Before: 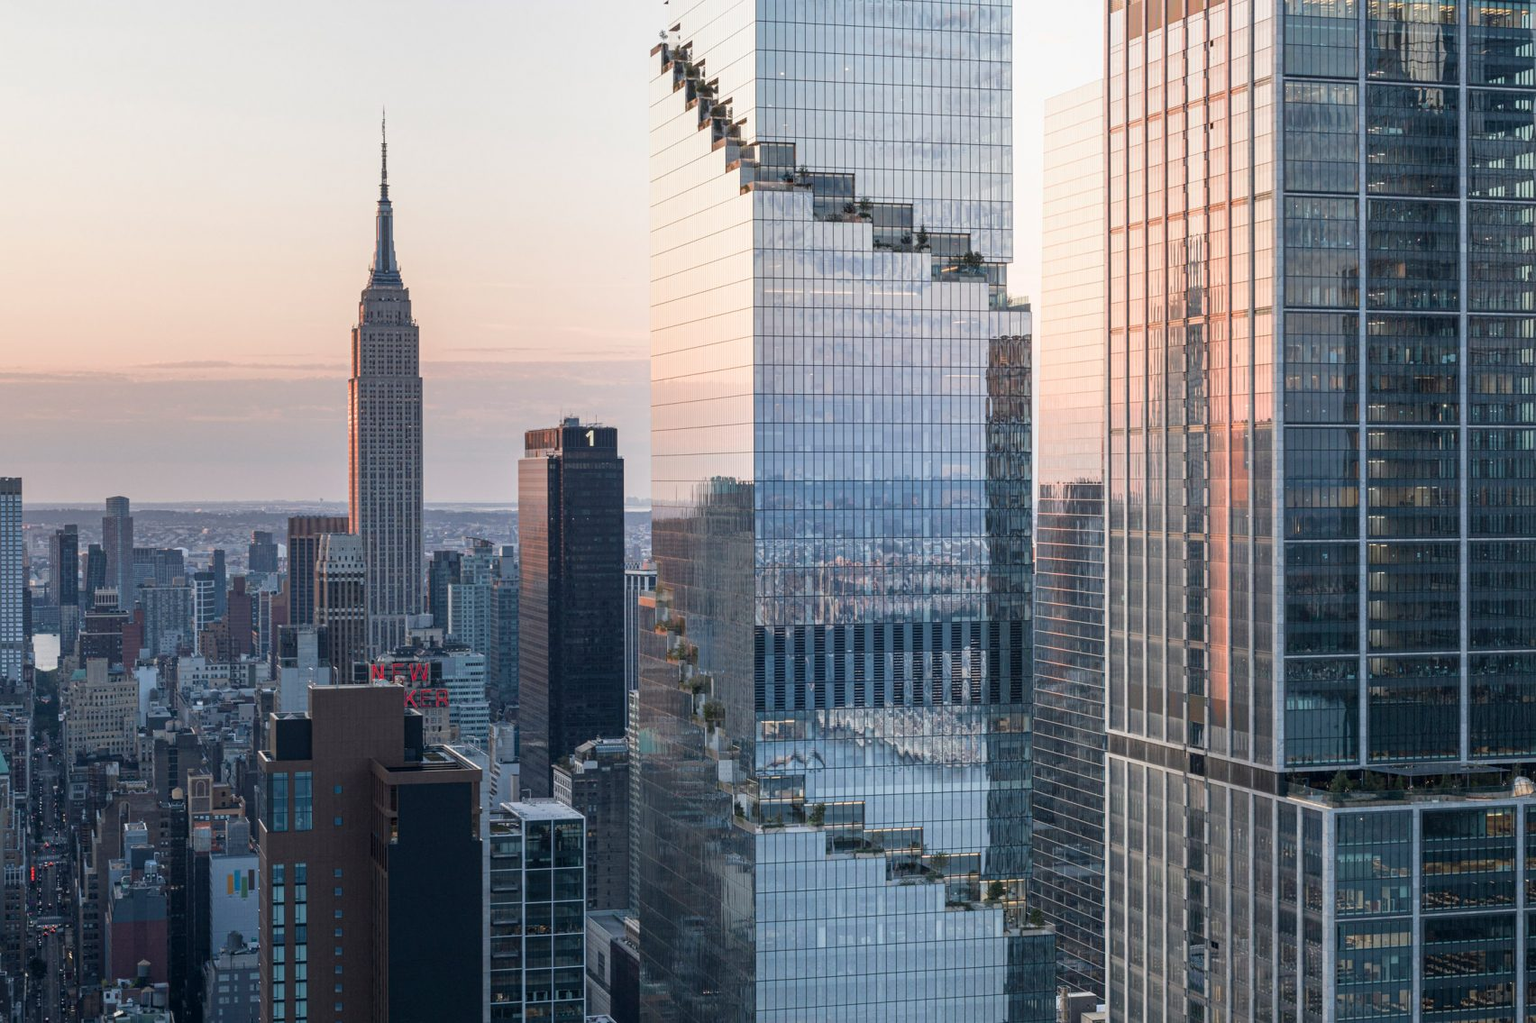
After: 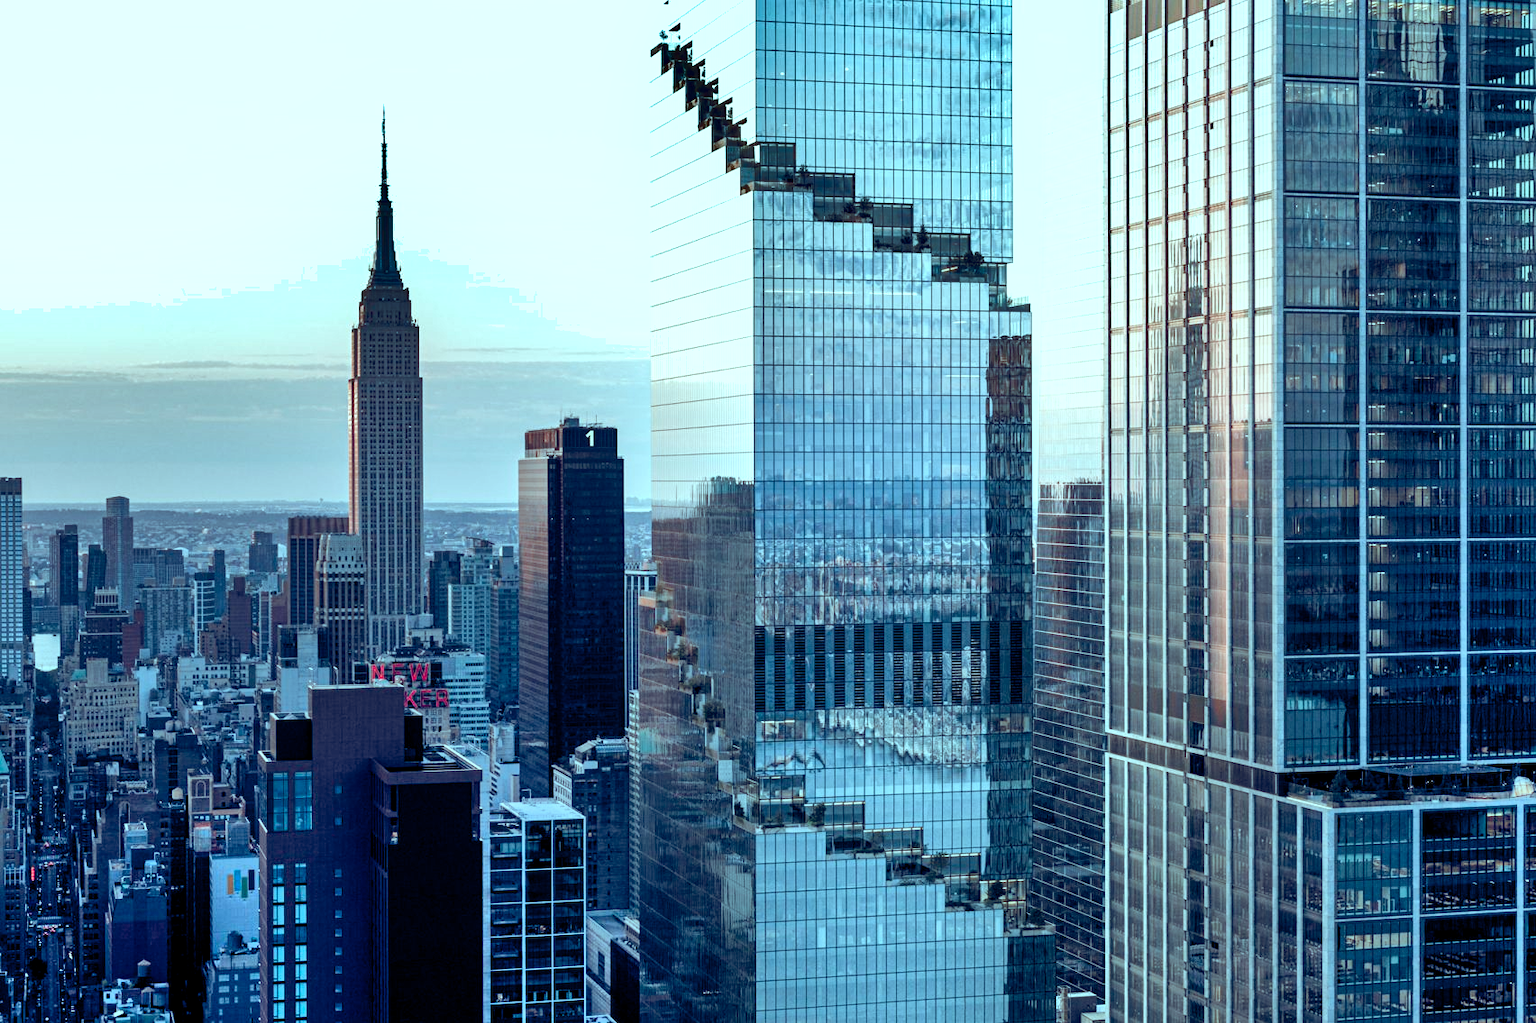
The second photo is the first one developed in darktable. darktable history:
tone equalizer: -8 EV -1.11 EV, -7 EV -0.982 EV, -6 EV -0.888 EV, -5 EV -0.551 EV, -3 EV 0.565 EV, -2 EV 0.894 EV, -1 EV 0.99 EV, +0 EV 1.08 EV, edges refinement/feathering 500, mask exposure compensation -1.57 EV, preserve details no
color balance rgb: shadows lift › chroma 0.823%, shadows lift › hue 112.91°, power › hue 211.39°, highlights gain › luminance -33.256%, highlights gain › chroma 5.617%, highlights gain › hue 216.81°, global offset › luminance -0.274%, global offset › chroma 0.305%, global offset › hue 262.09°, perceptual saturation grading › global saturation 20%, perceptual saturation grading › highlights -49.048%, perceptual saturation grading › shadows 25.112%, global vibrance 9.955%
shadows and highlights: shadows 52.74, soften with gaussian
